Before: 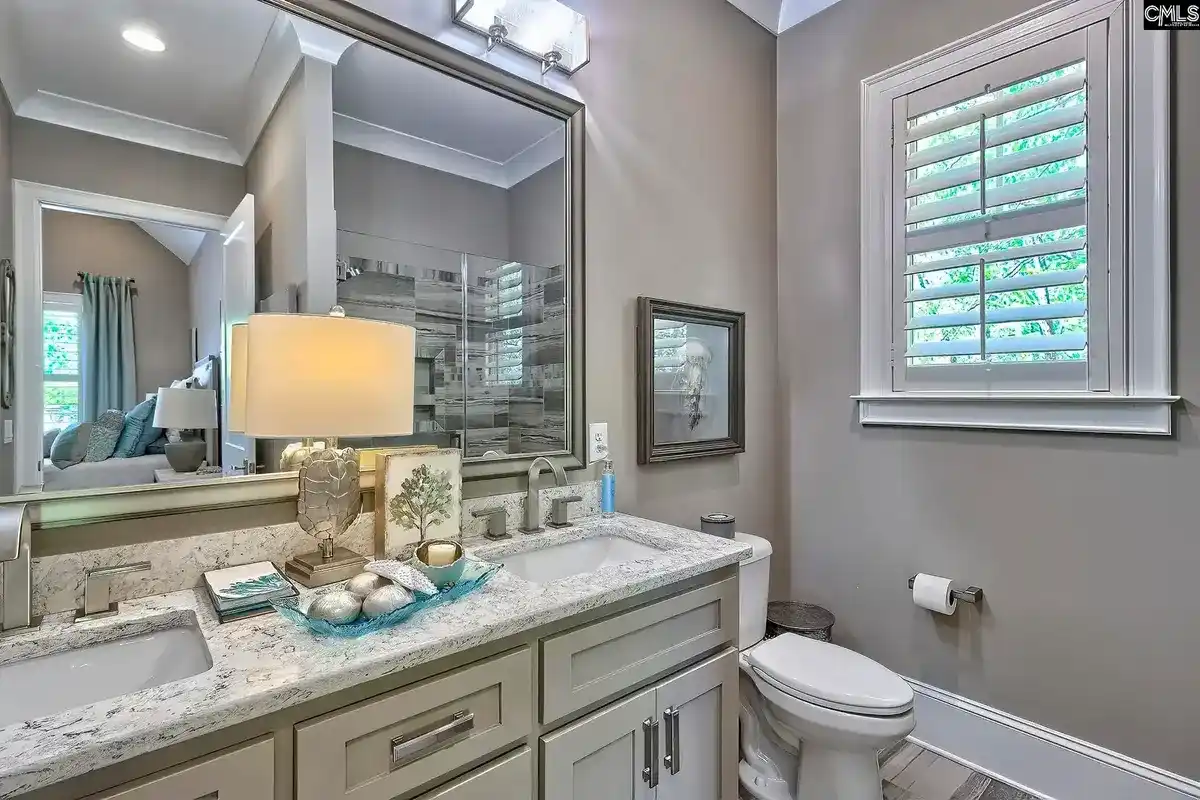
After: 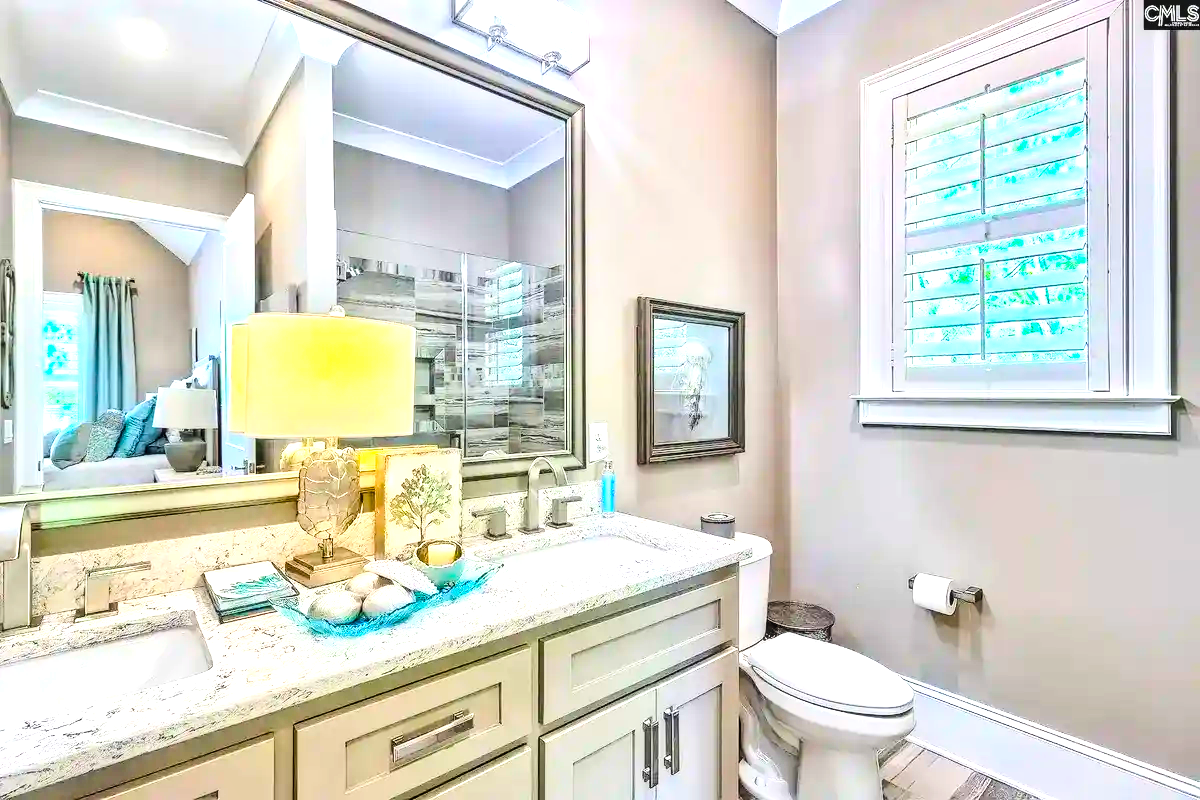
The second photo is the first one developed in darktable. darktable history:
local contrast: detail 130%
exposure: exposure 1 EV, compensate exposure bias true, compensate highlight preservation false
base curve: curves: ch0 [(0, 0) (0.032, 0.025) (0.121, 0.166) (0.206, 0.329) (0.605, 0.79) (1, 1)]
color balance rgb: linear chroma grading › global chroma 8.863%, perceptual saturation grading › global saturation 30.482%, global vibrance 20%
